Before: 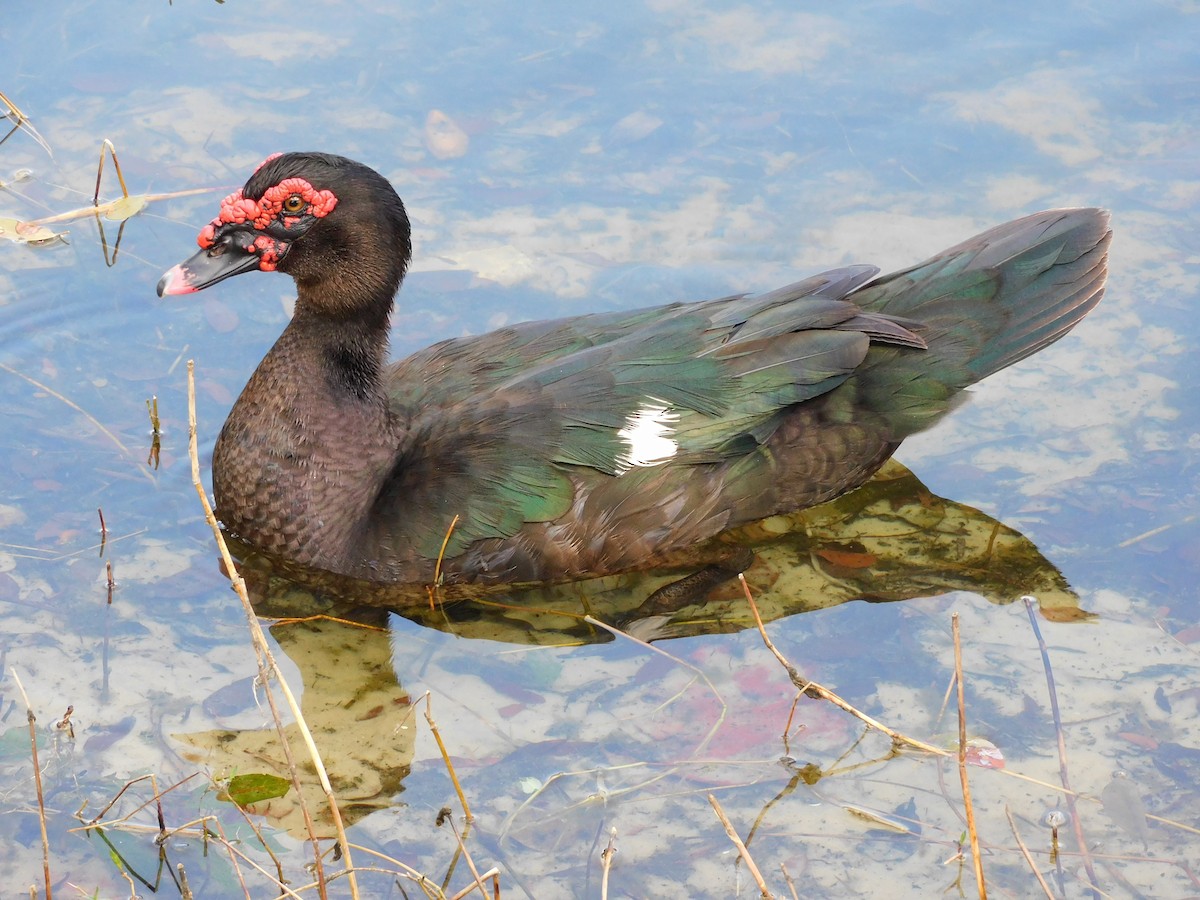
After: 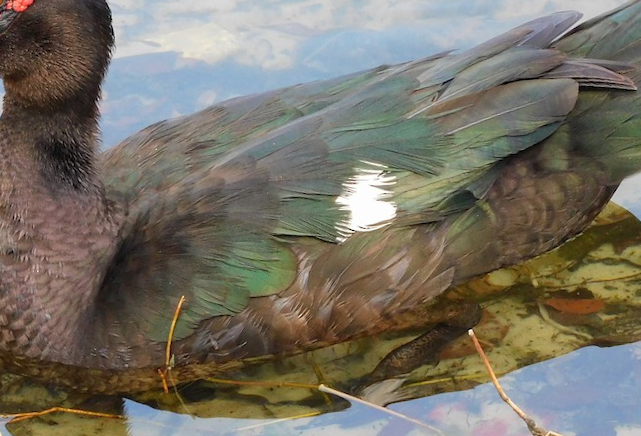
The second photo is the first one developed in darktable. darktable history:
crop and rotate: left 22.13%, top 22.054%, right 22.026%, bottom 22.102%
rotate and perspective: rotation -5°, crop left 0.05, crop right 0.952, crop top 0.11, crop bottom 0.89
